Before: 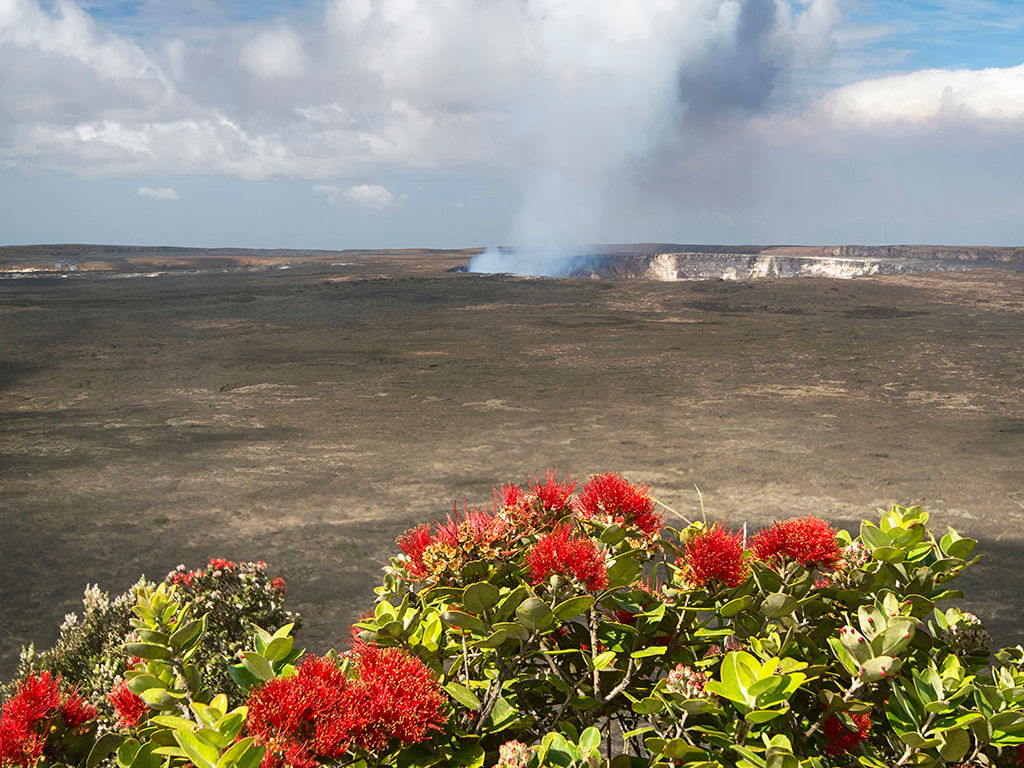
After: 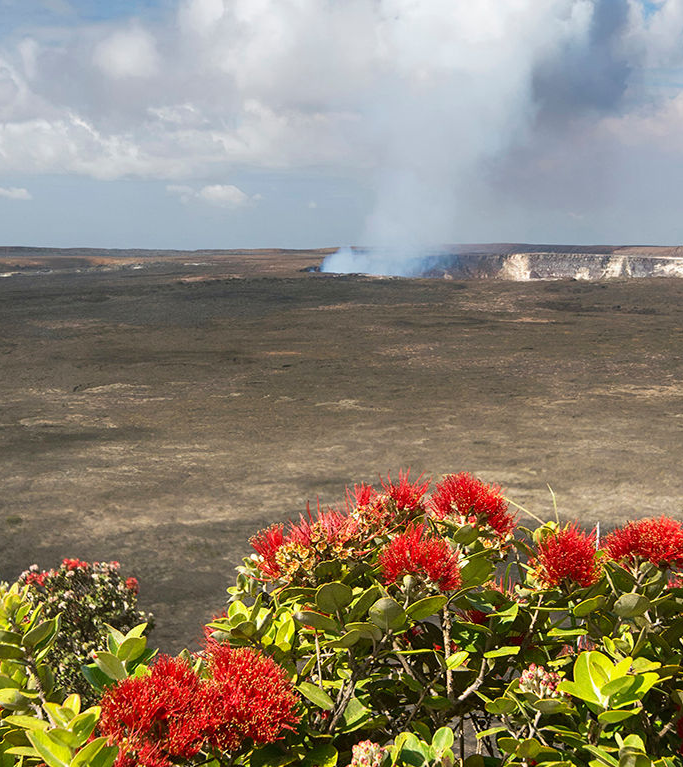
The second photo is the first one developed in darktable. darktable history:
crop and rotate: left 14.359%, right 18.934%
